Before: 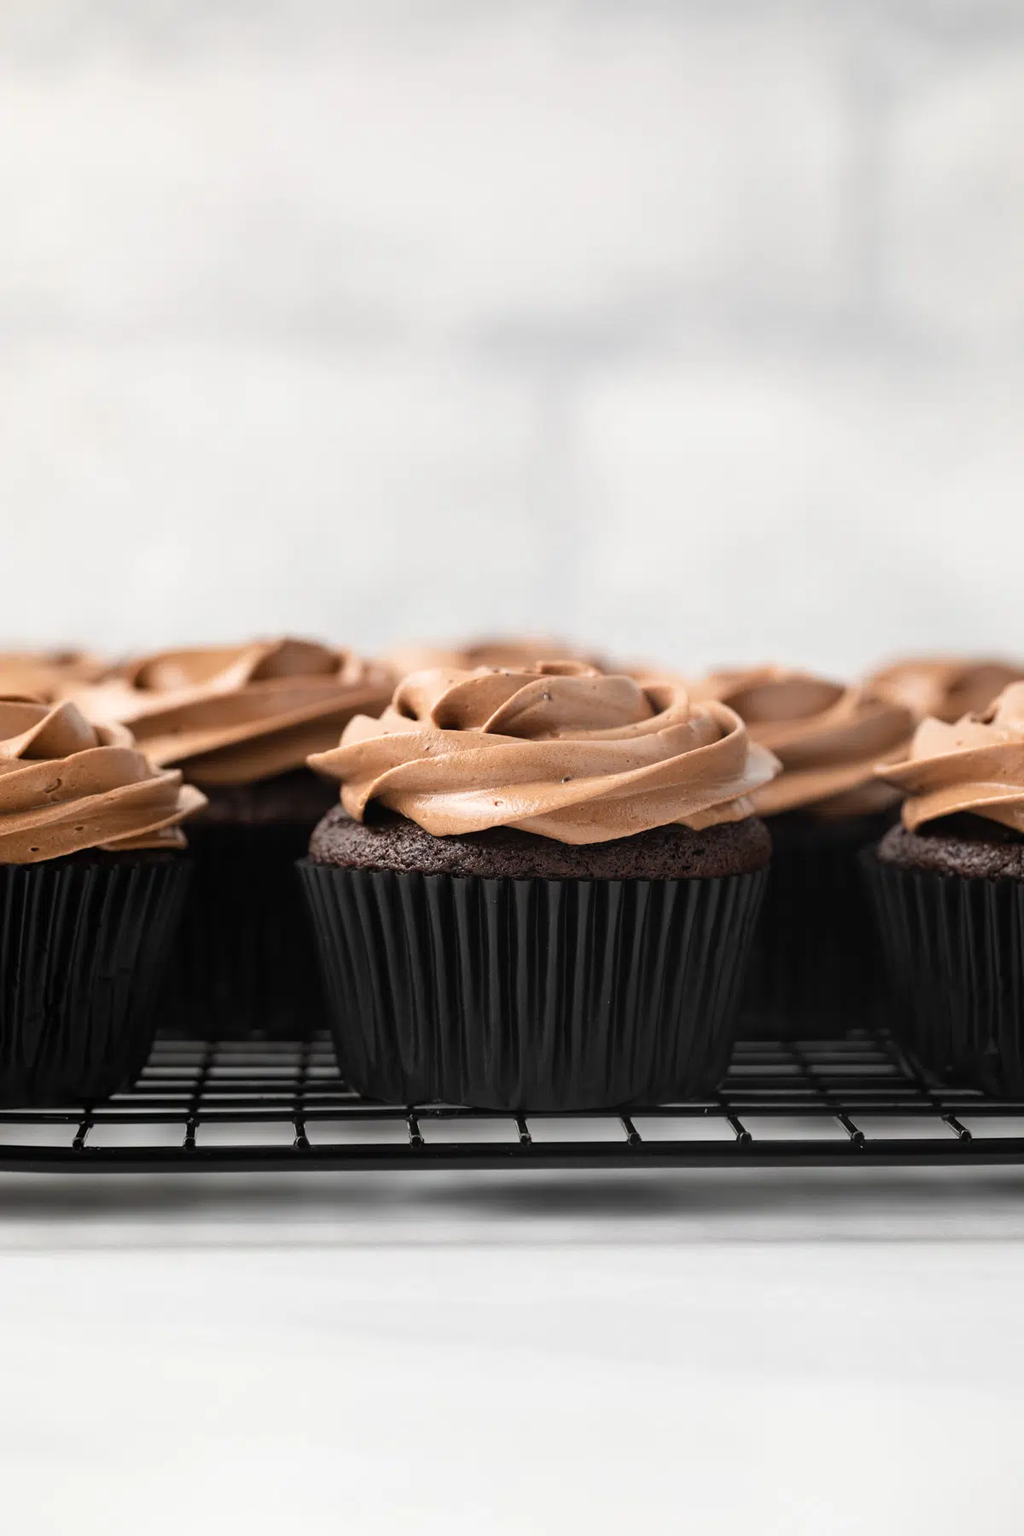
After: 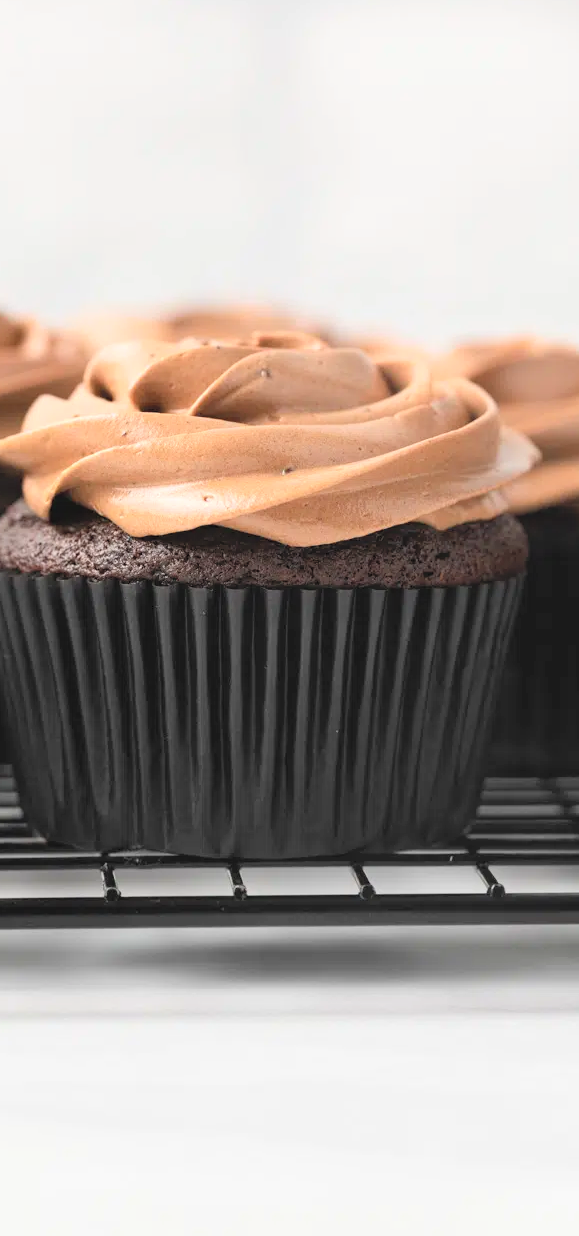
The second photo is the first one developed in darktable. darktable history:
crop: left 31.379%, top 24.658%, right 20.326%, bottom 6.628%
contrast brightness saturation: contrast 0.1, brightness 0.3, saturation 0.14
